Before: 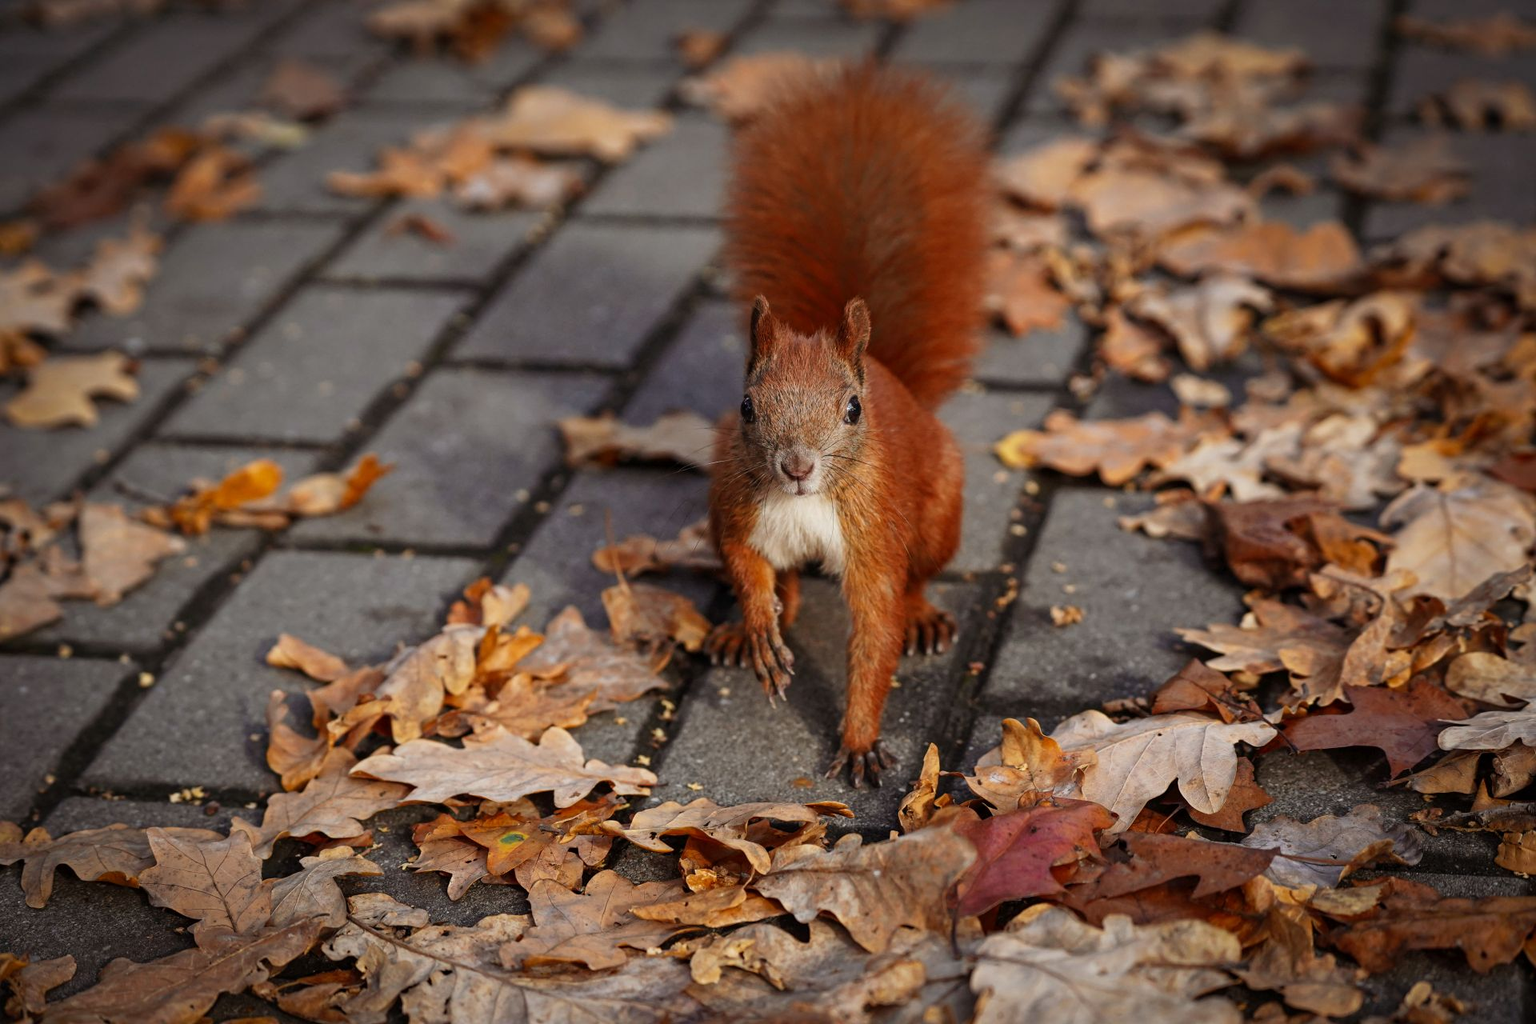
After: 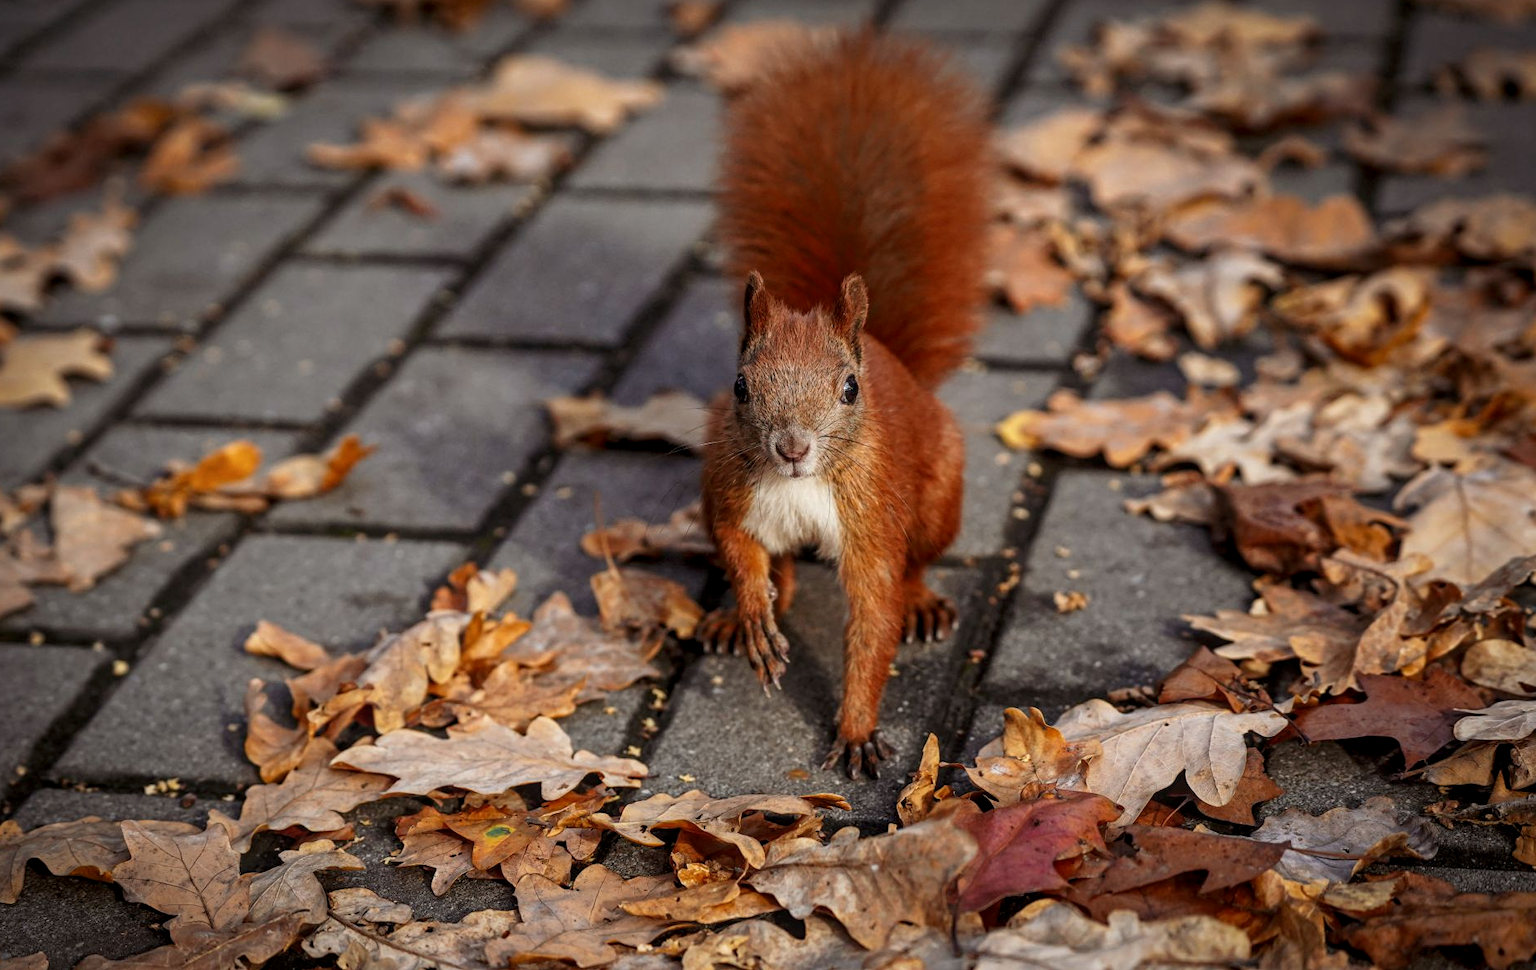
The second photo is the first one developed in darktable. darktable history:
local contrast: on, module defaults
crop: left 1.964%, top 3.251%, right 1.122%, bottom 4.933%
